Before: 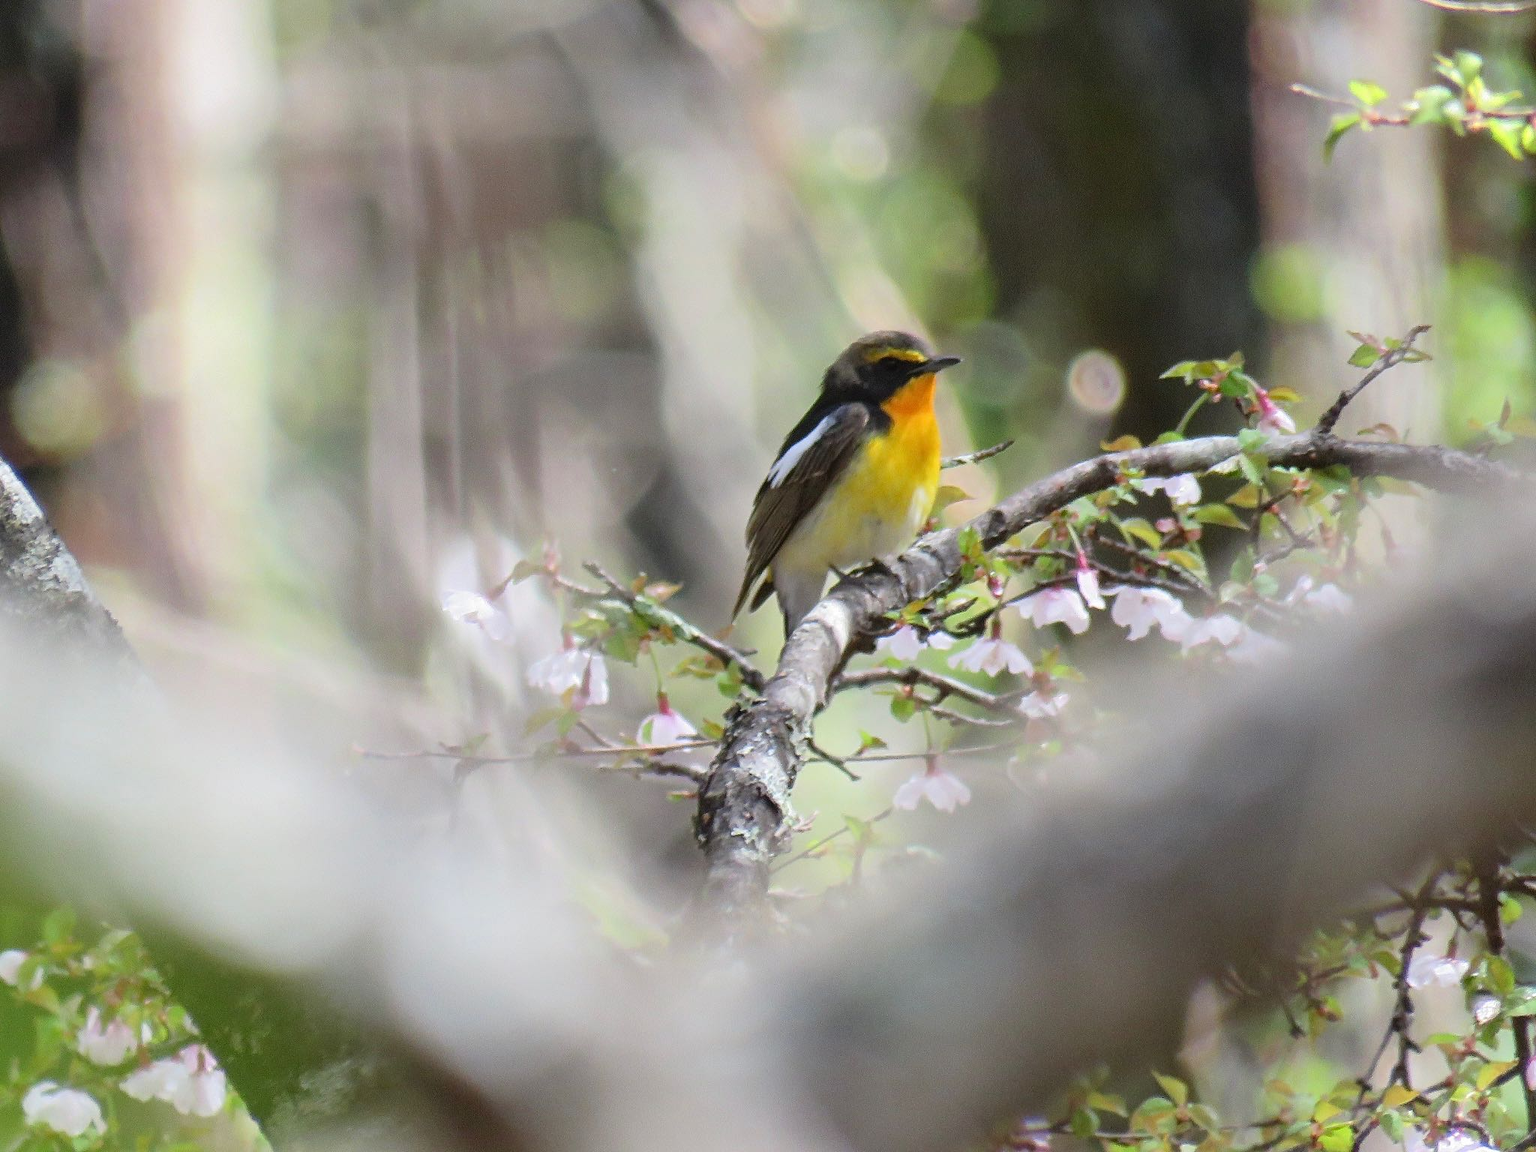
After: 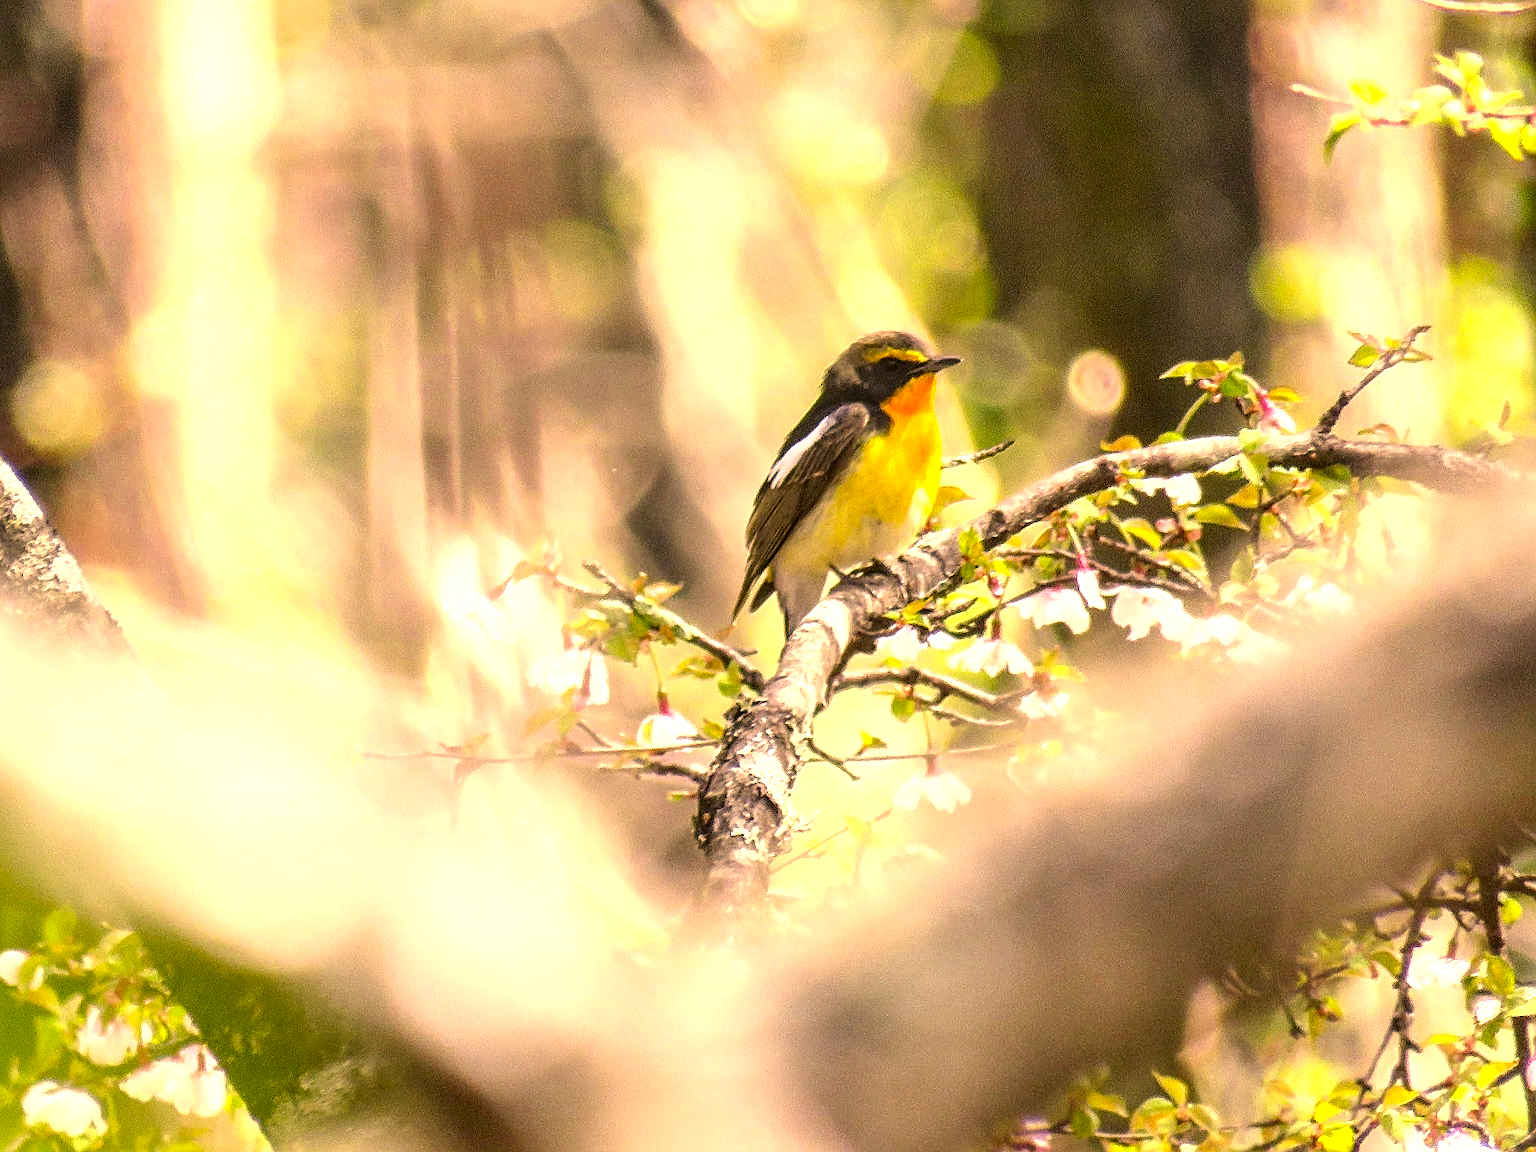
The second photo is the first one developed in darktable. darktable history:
color correction: highlights a* 18.66, highlights b* 36.17, shadows a* 1.39, shadows b* 6.14, saturation 1.05
sharpen: on, module defaults
exposure: black level correction -0.001, exposure 0.906 EV, compensate exposure bias true, compensate highlight preservation false
local contrast: detail 144%
